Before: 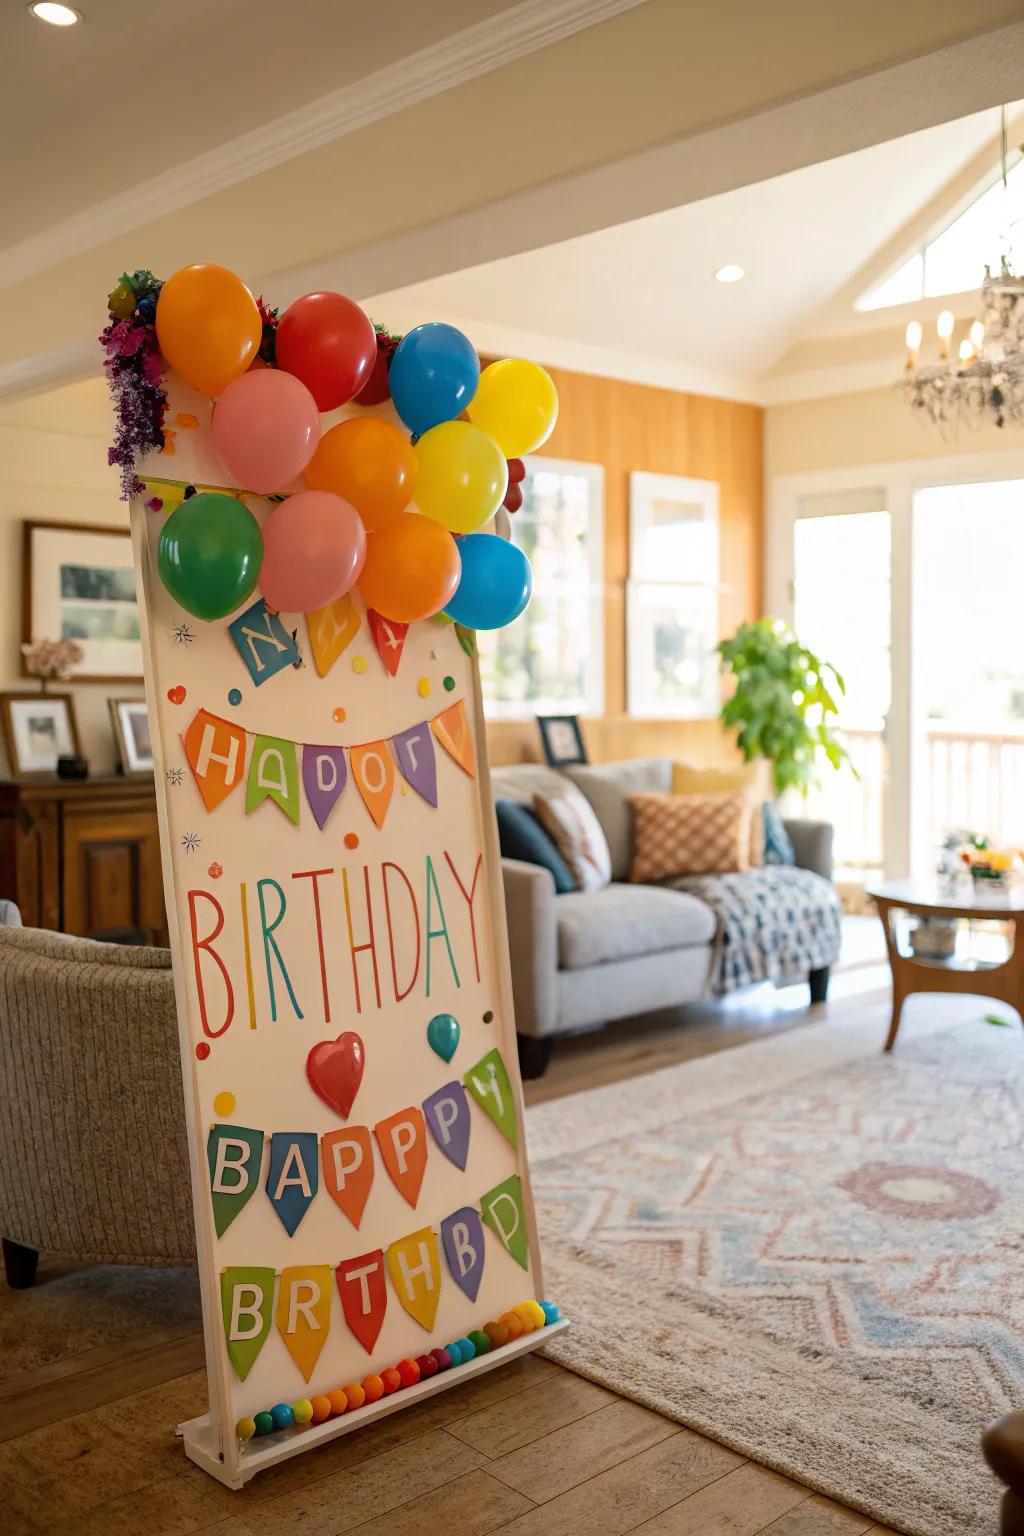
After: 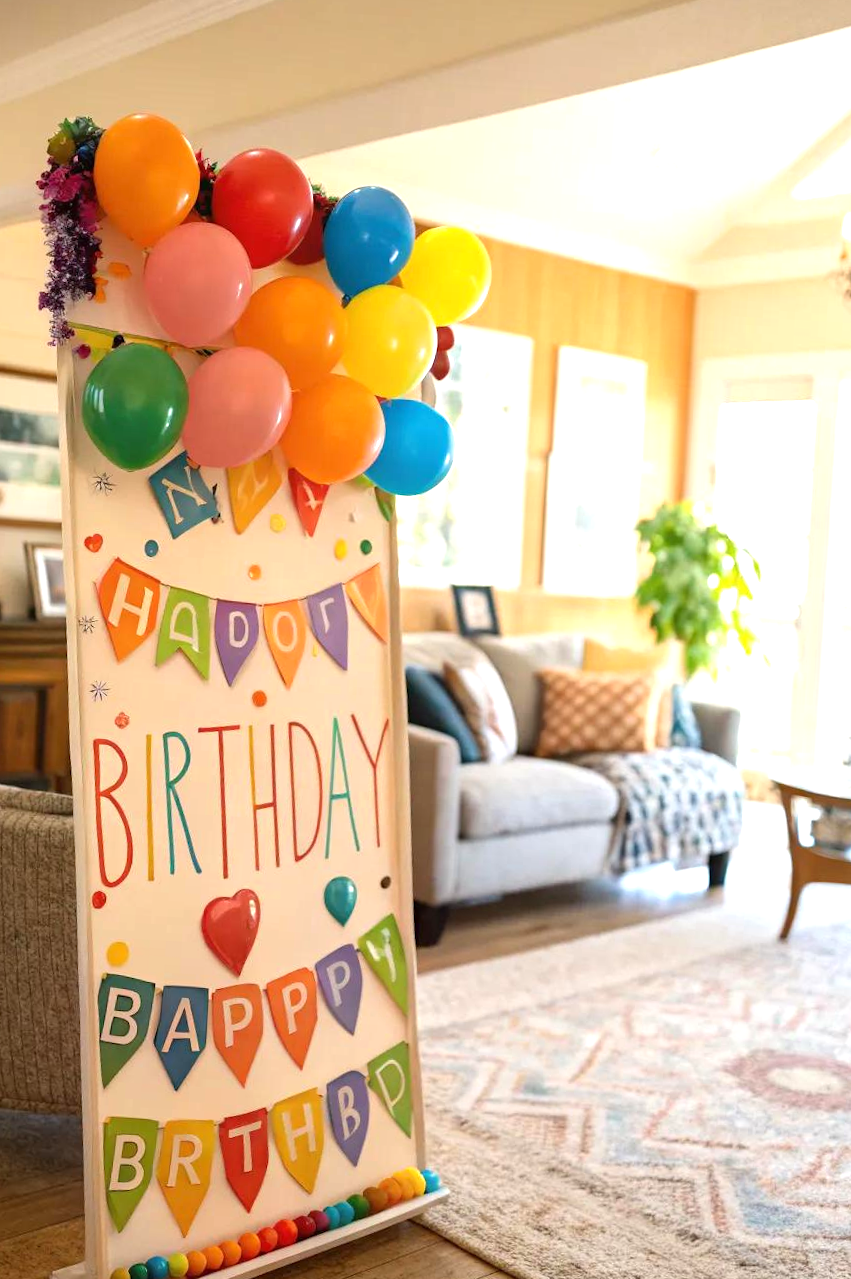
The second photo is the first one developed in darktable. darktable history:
crop and rotate: angle -3.29°, left 5.192%, top 5.19%, right 4.607%, bottom 4.493%
exposure: black level correction 0, exposure 0.694 EV, compensate exposure bias true, compensate highlight preservation false
